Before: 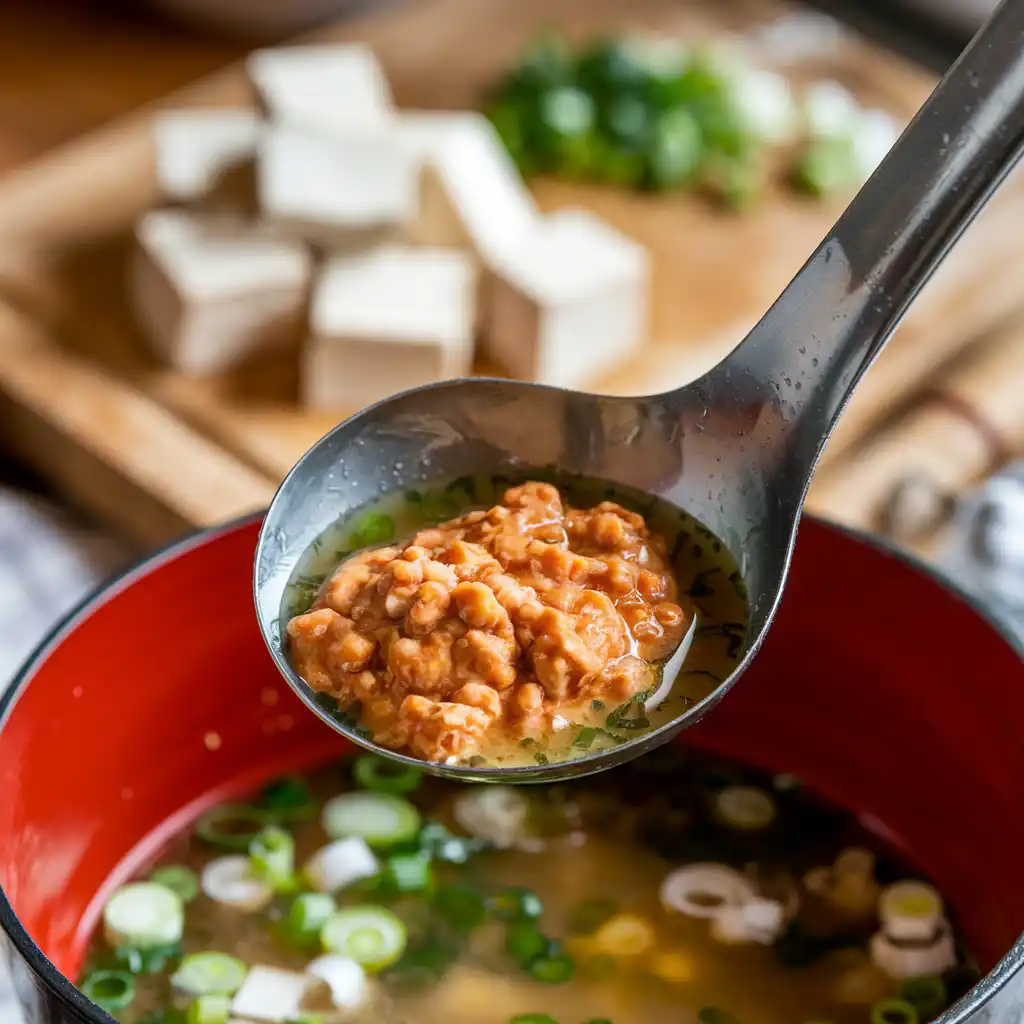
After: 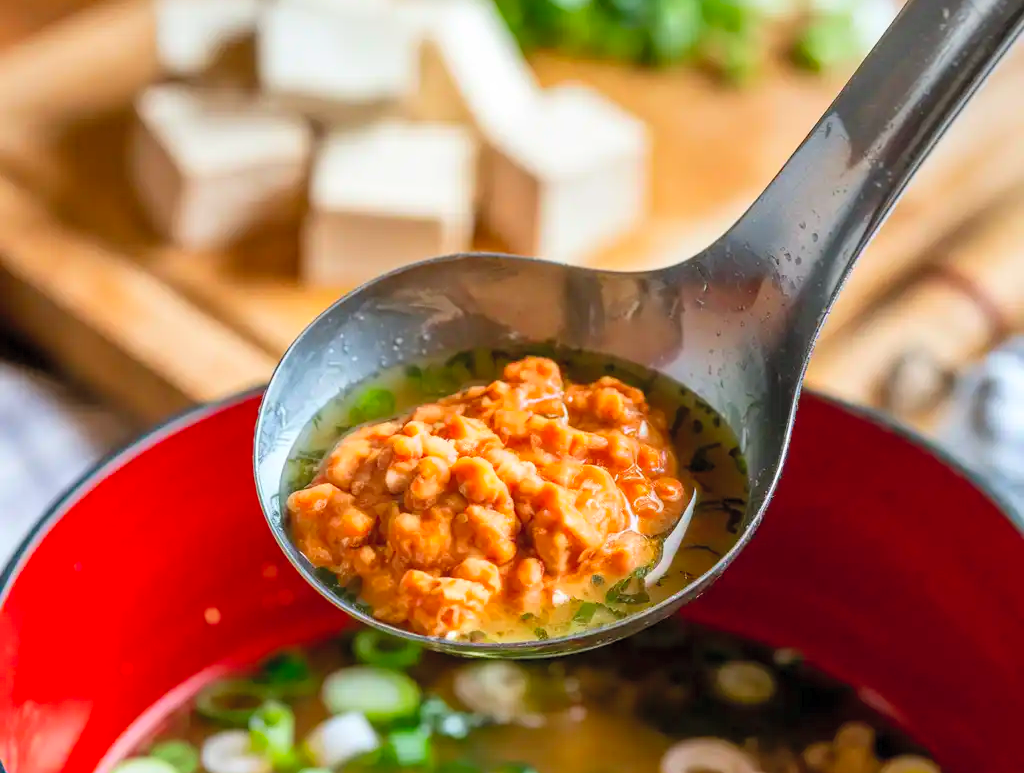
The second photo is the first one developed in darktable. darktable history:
contrast brightness saturation: contrast 0.067, brightness 0.172, saturation 0.407
crop and rotate: top 12.269%, bottom 12.171%
